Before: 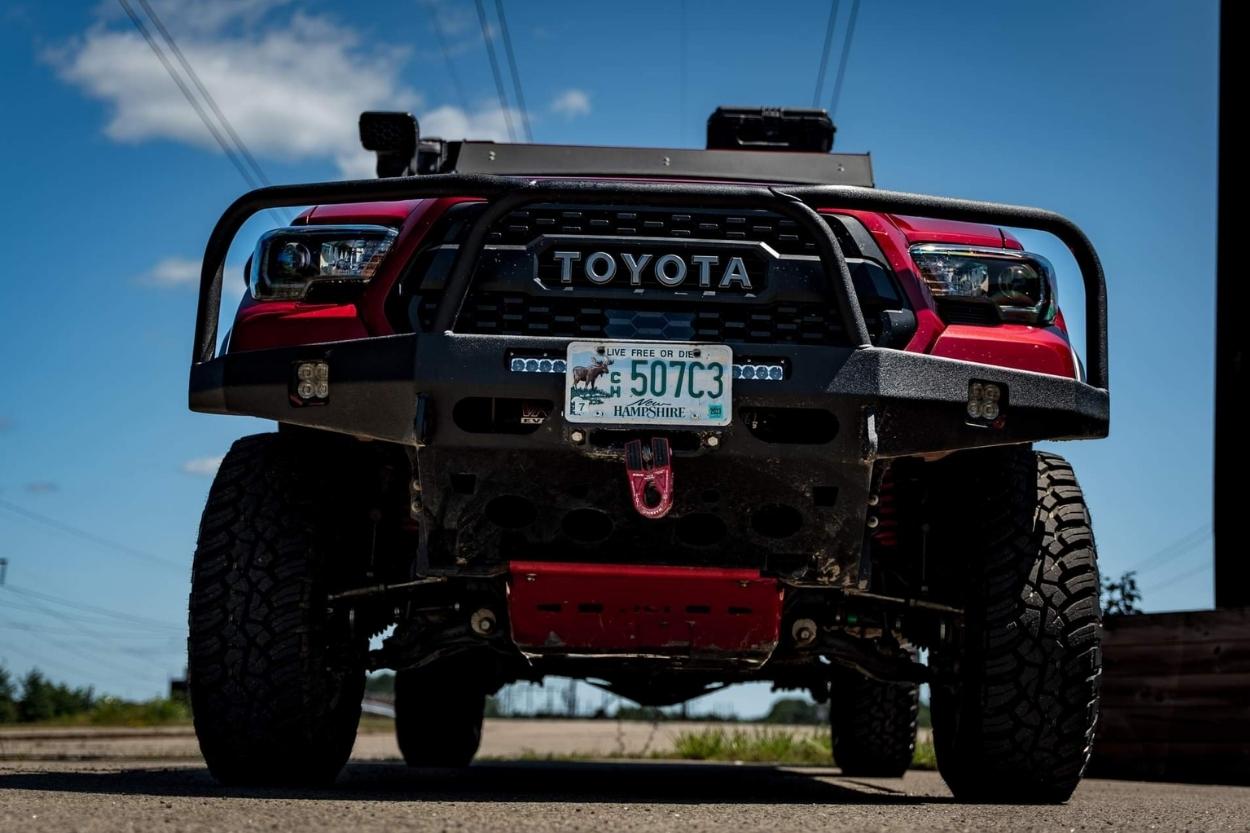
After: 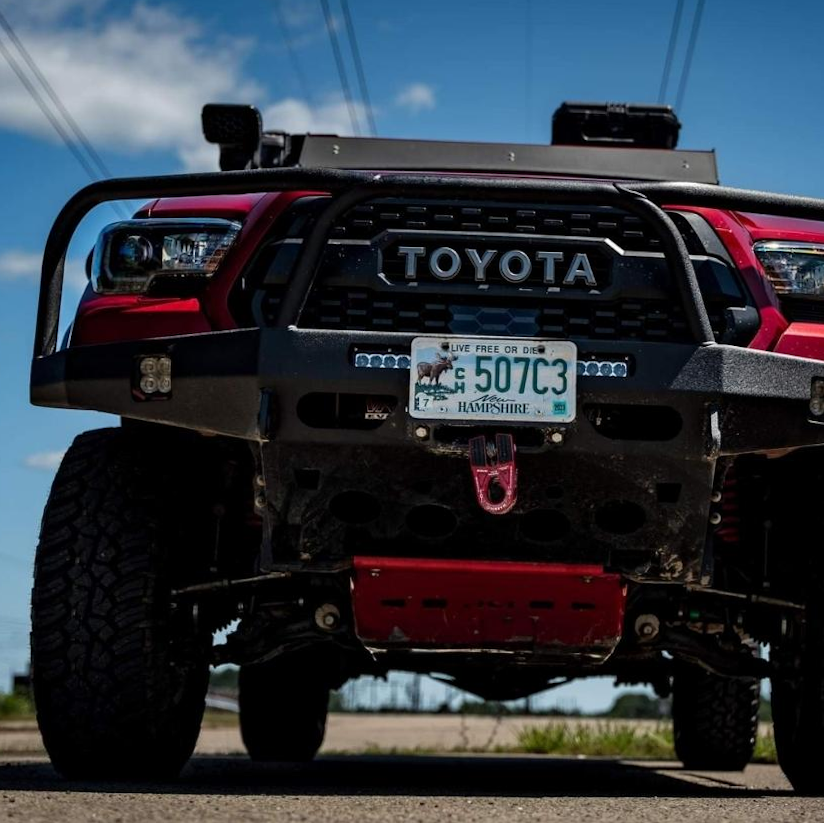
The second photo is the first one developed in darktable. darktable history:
crop and rotate: left 12.673%, right 20.66%
rotate and perspective: rotation 0.174°, lens shift (vertical) 0.013, lens shift (horizontal) 0.019, shear 0.001, automatic cropping original format, crop left 0.007, crop right 0.991, crop top 0.016, crop bottom 0.997
